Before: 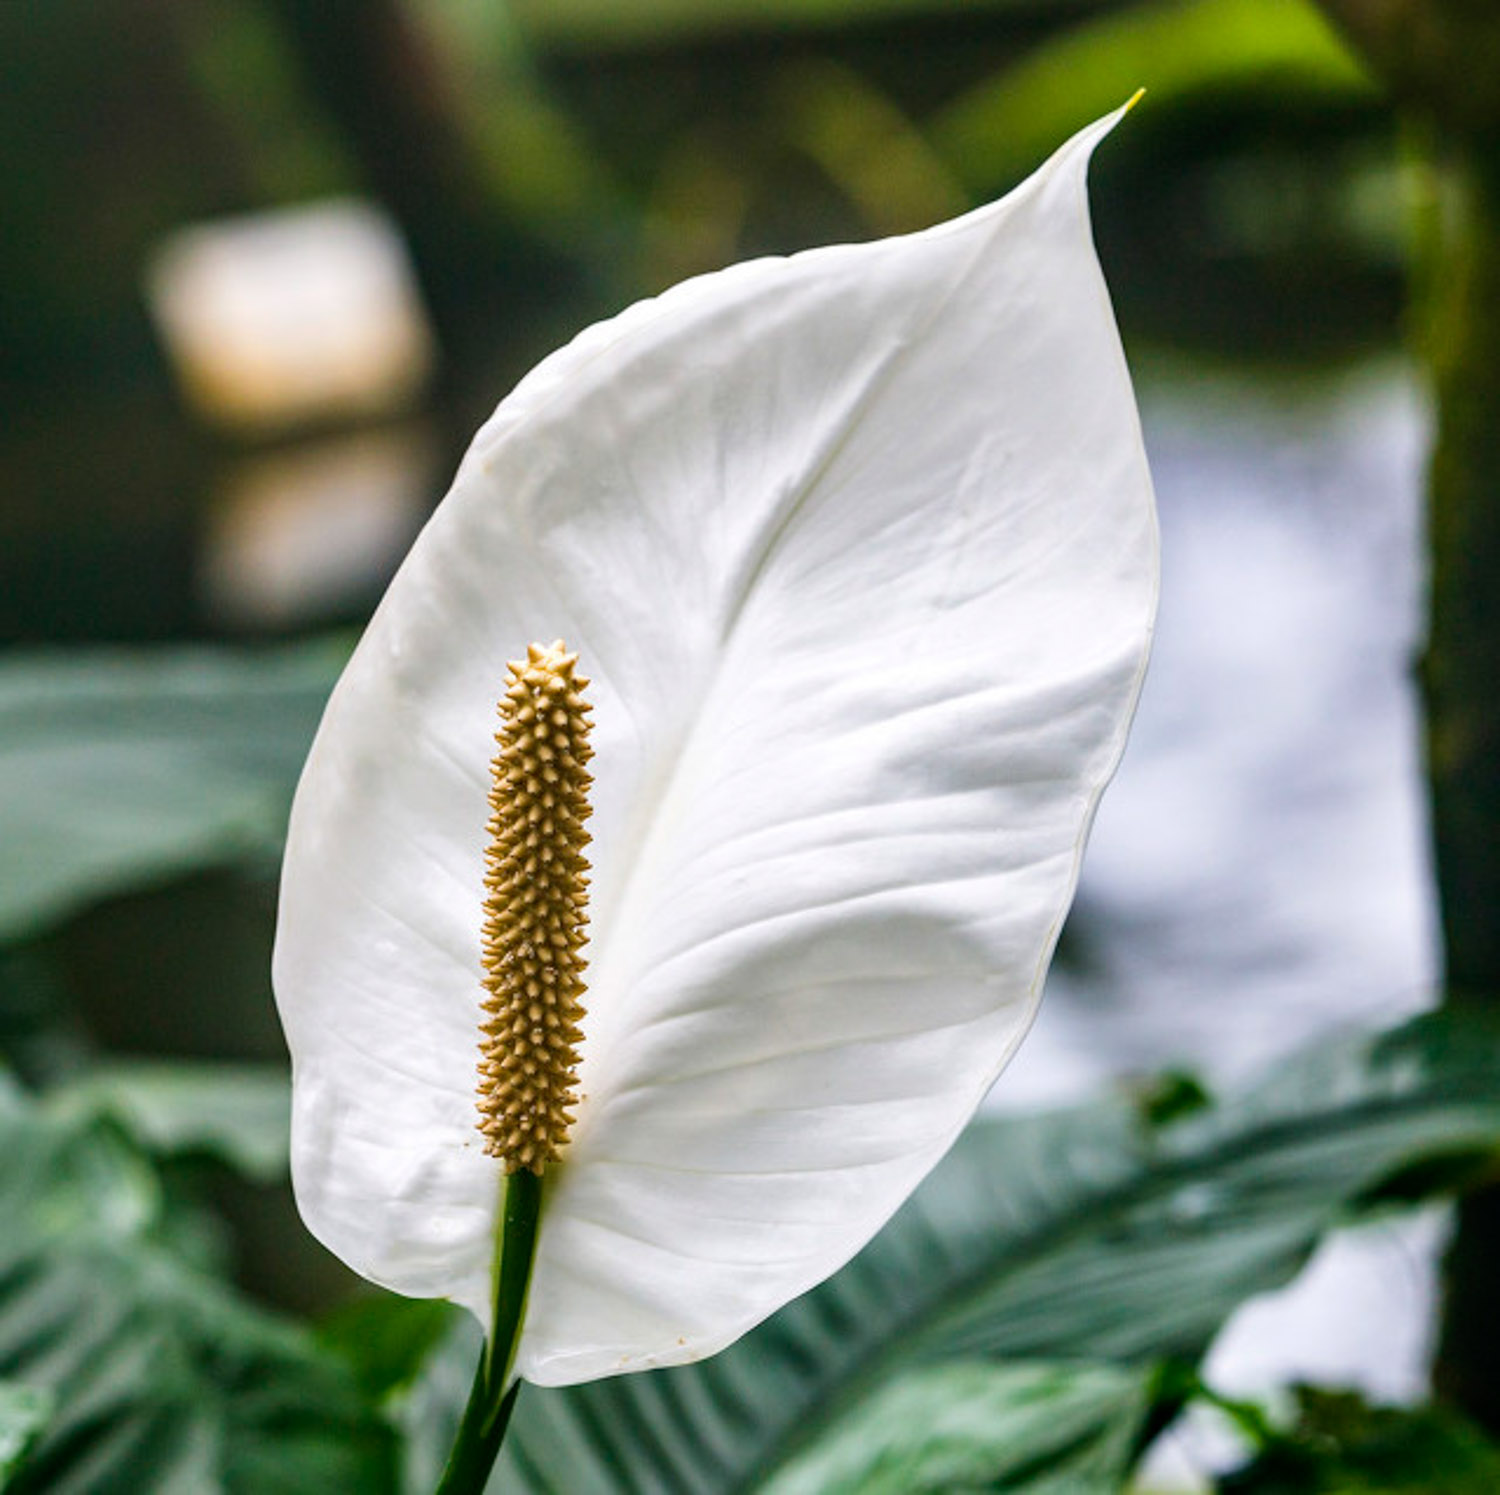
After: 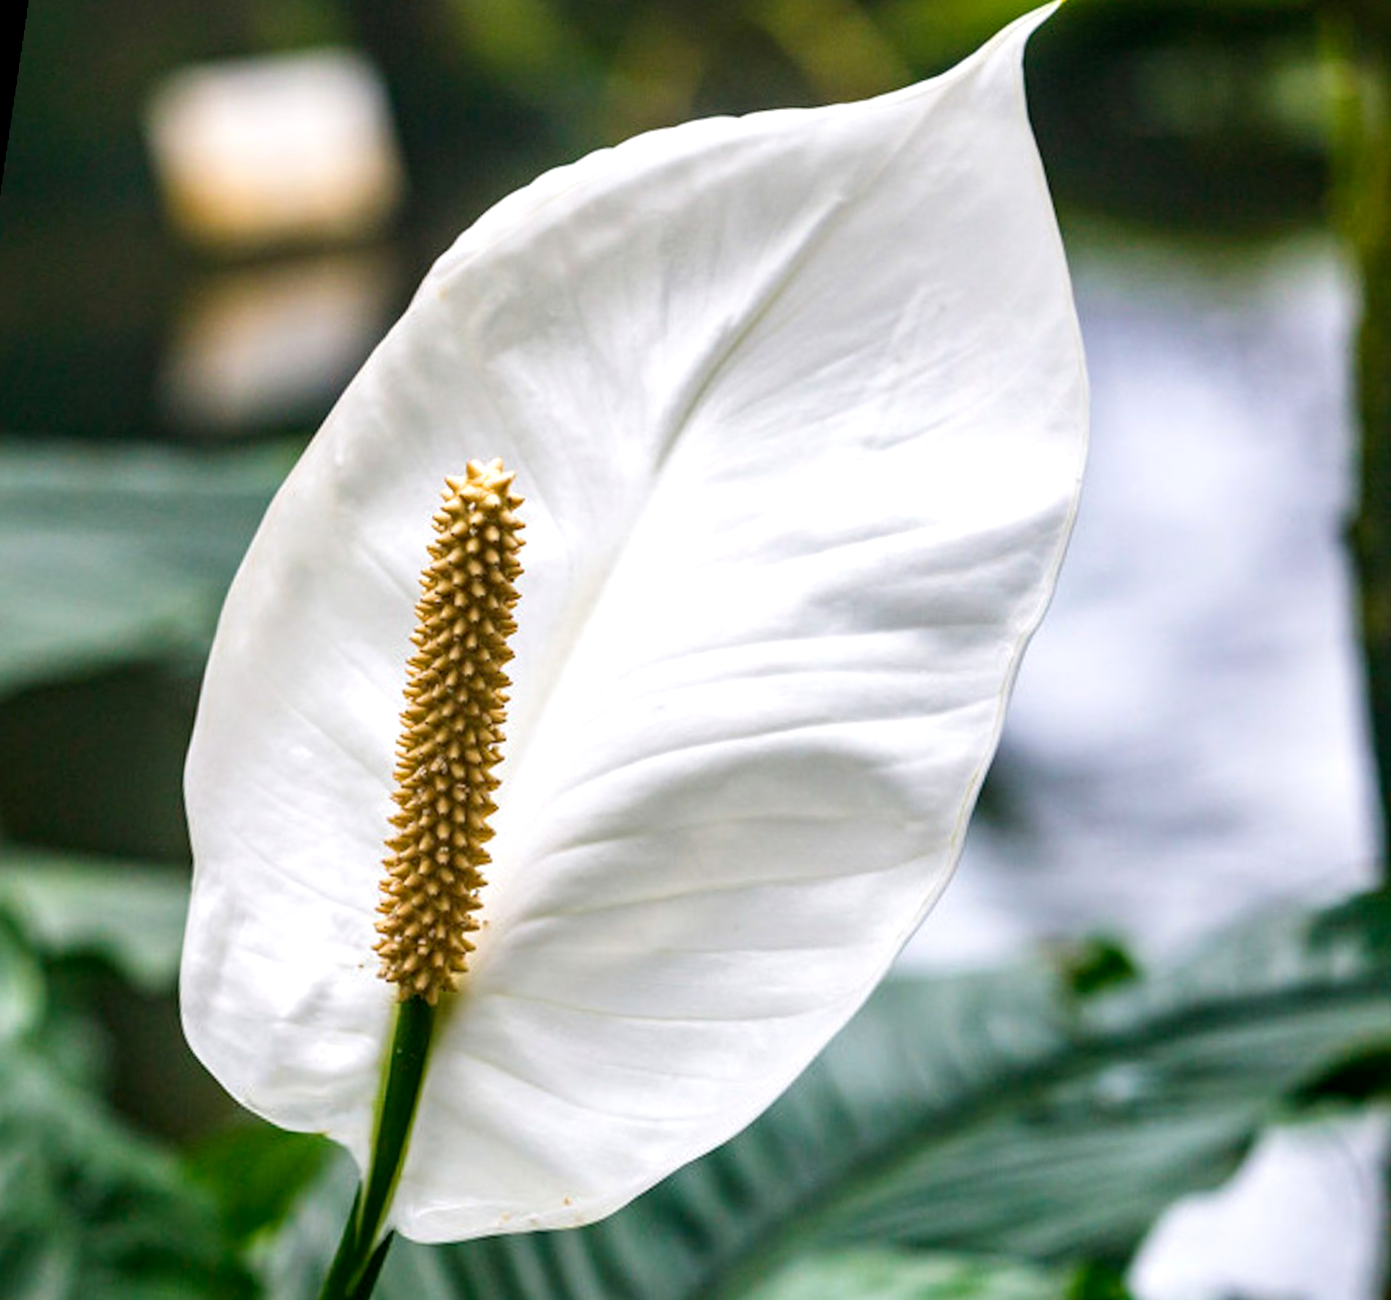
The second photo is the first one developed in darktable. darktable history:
exposure: black level correction 0.001, exposure 0.191 EV, compensate highlight preservation false
crop and rotate: angle -3.27°, left 5.211%, top 5.211%, right 4.607%, bottom 4.607%
rotate and perspective: rotation 0.128°, lens shift (vertical) -0.181, lens shift (horizontal) -0.044, shear 0.001, automatic cropping off
